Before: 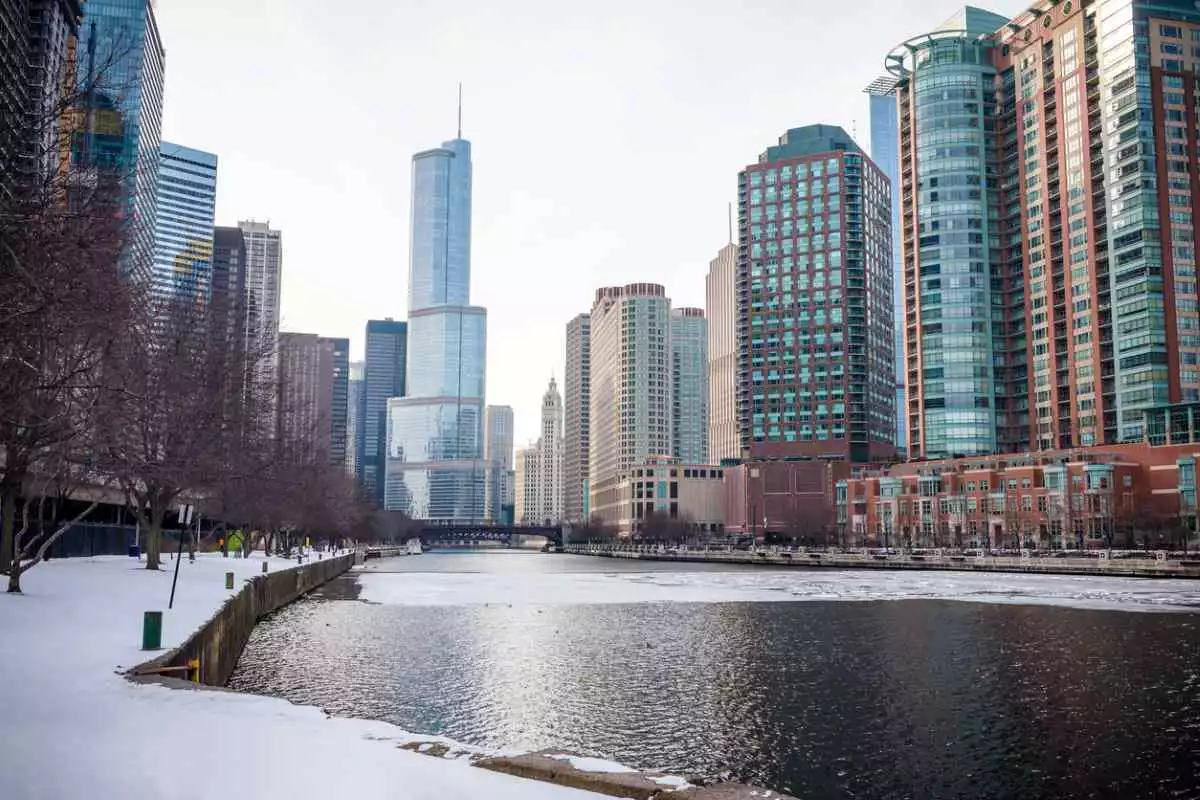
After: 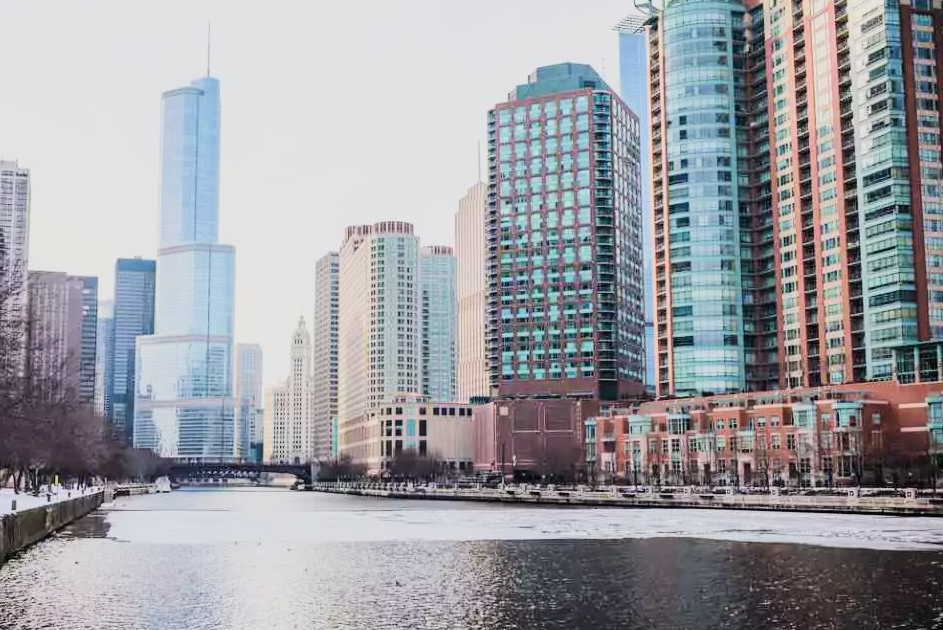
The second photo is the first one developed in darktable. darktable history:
crop and rotate: left 20.919%, top 7.865%, right 0.472%, bottom 13.379%
exposure: black level correction 0, exposure 0.691 EV, compensate highlight preservation false
filmic rgb: black relative exposure -16 EV, white relative exposure 6.24 EV, hardness 5.12, contrast 1.348, color science v5 (2021), contrast in shadows safe, contrast in highlights safe
